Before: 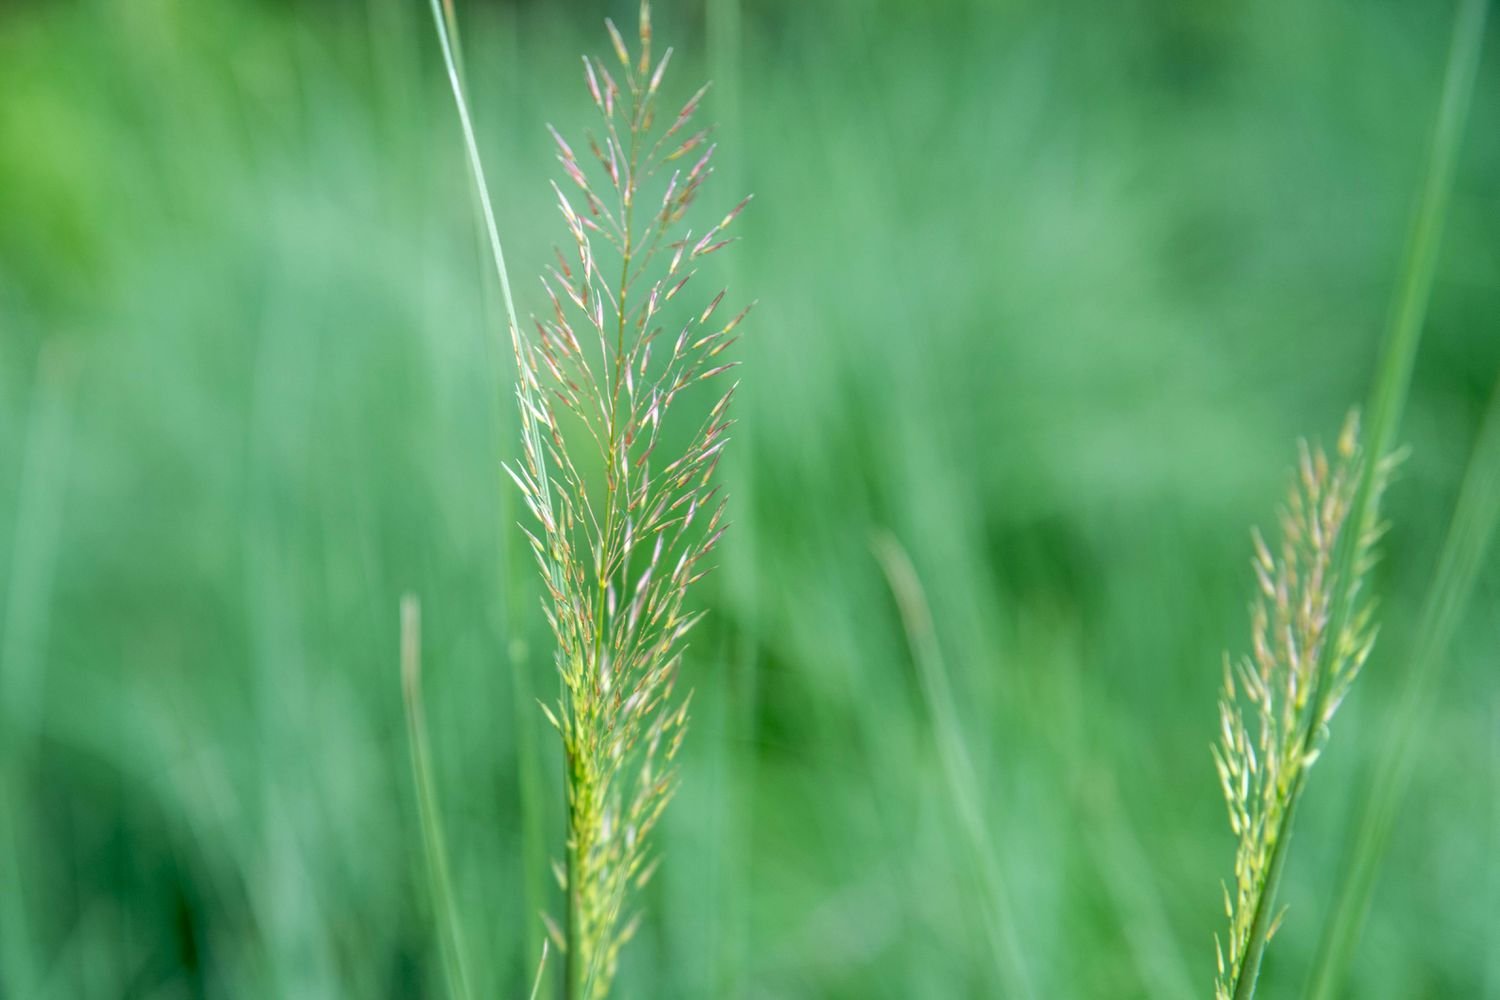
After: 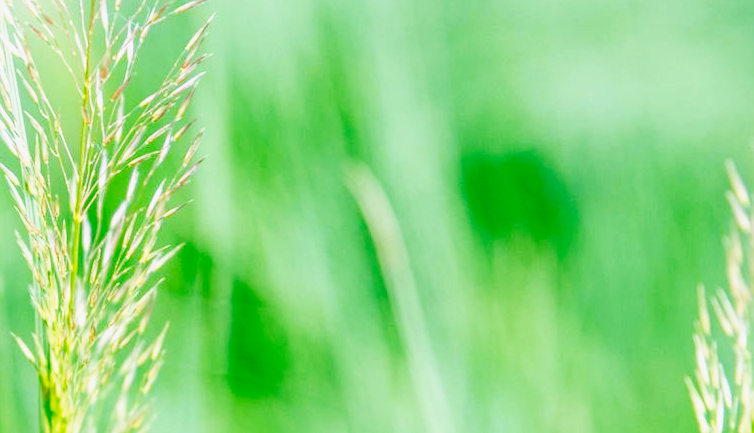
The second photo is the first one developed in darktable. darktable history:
base curve: curves: ch0 [(0, 0) (0.007, 0.004) (0.027, 0.03) (0.046, 0.07) (0.207, 0.54) (0.442, 0.872) (0.673, 0.972) (1, 1)], preserve colors none
crop: left 35.03%, top 36.625%, right 14.663%, bottom 20.057%
shadows and highlights: shadows -20, white point adjustment -2, highlights -35
white balance: emerald 1
